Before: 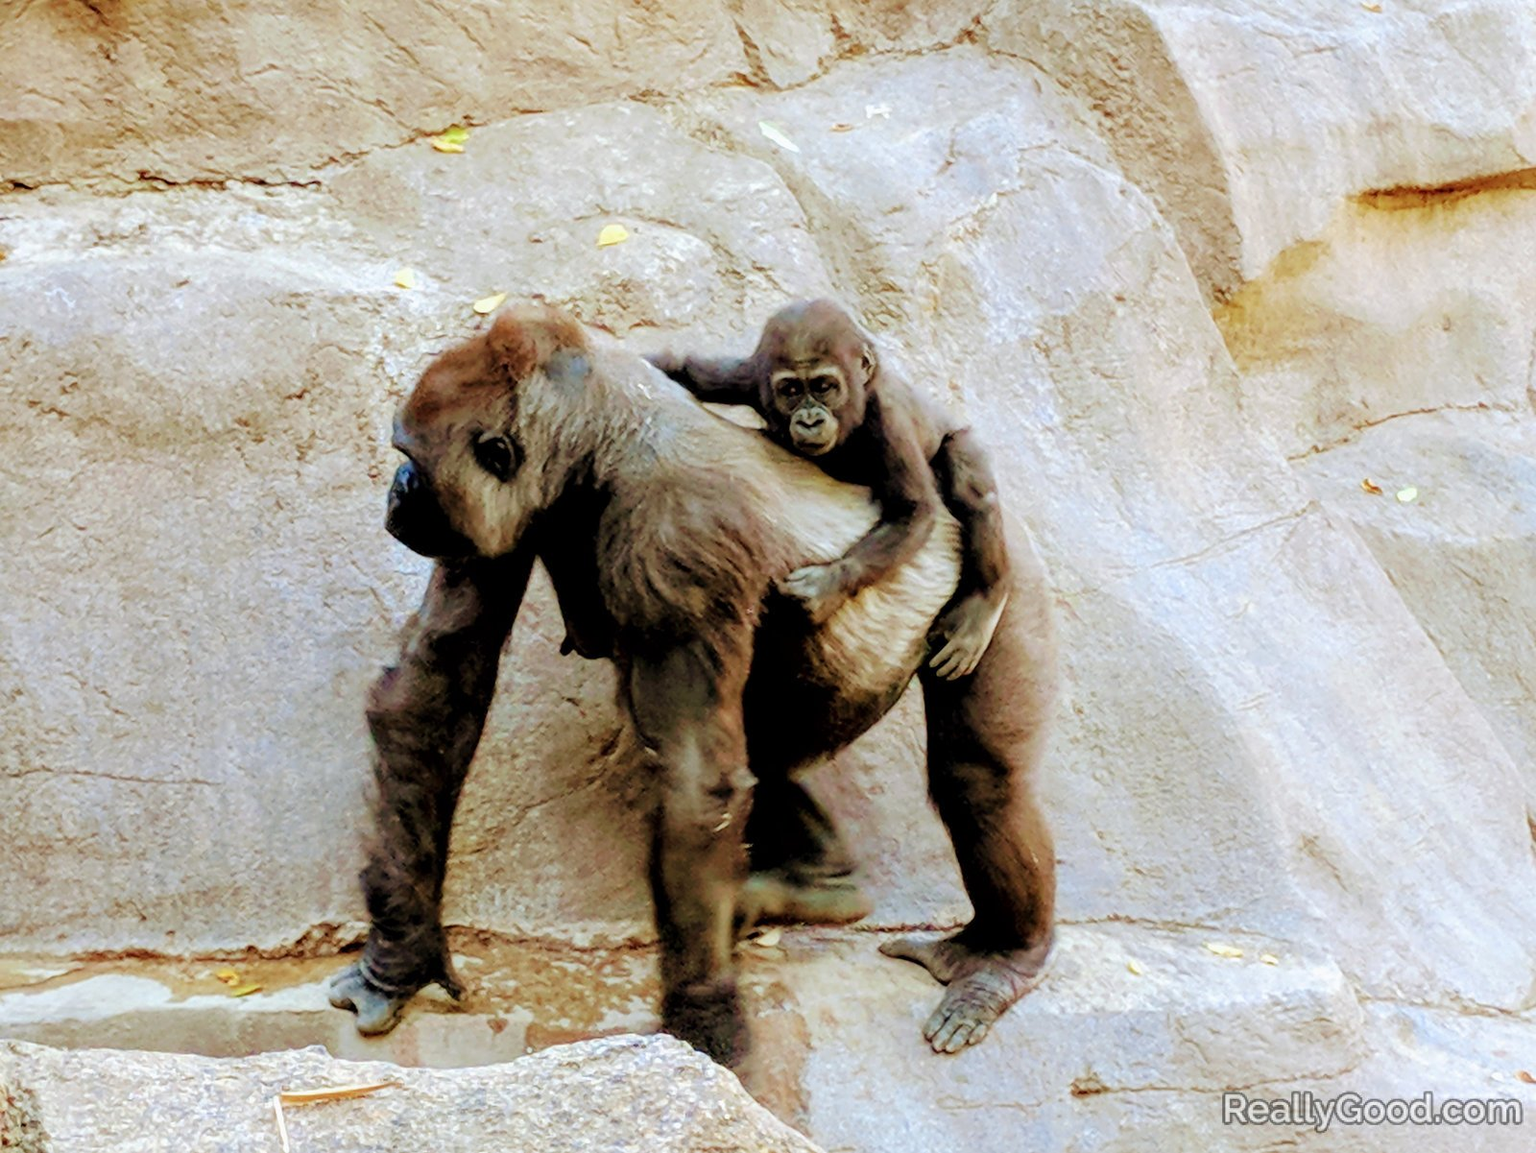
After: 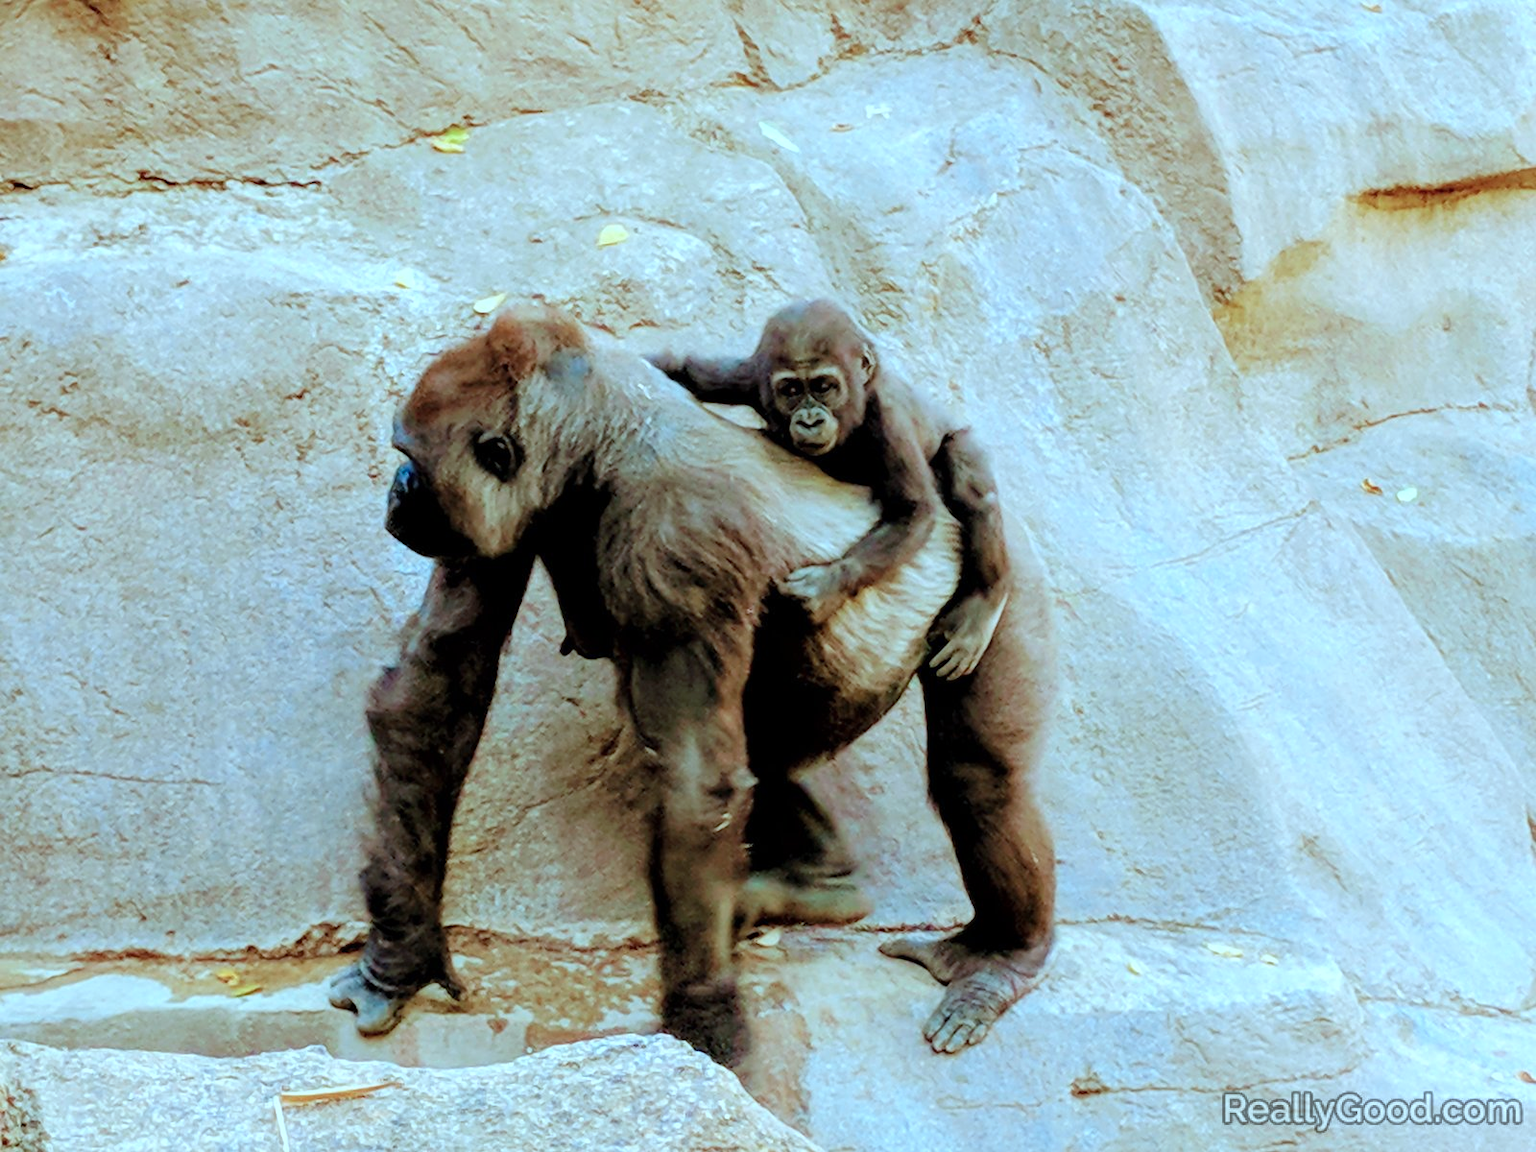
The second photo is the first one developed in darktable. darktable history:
color correction: highlights a* -12.12, highlights b* -15.24
